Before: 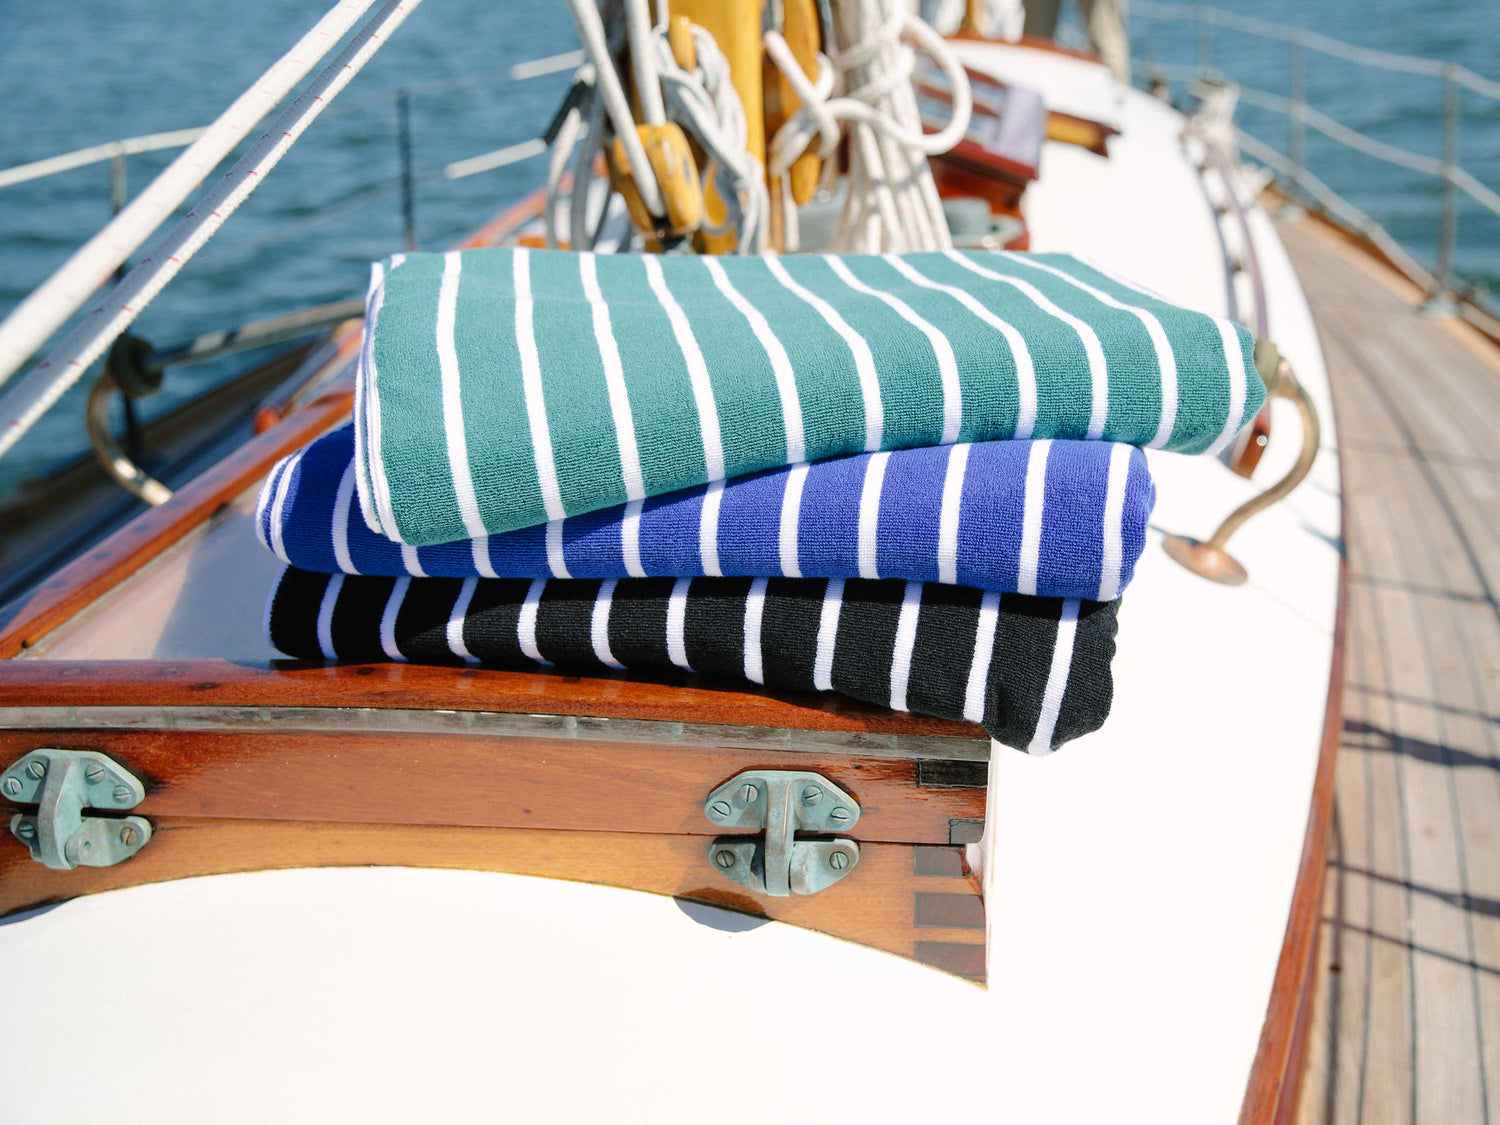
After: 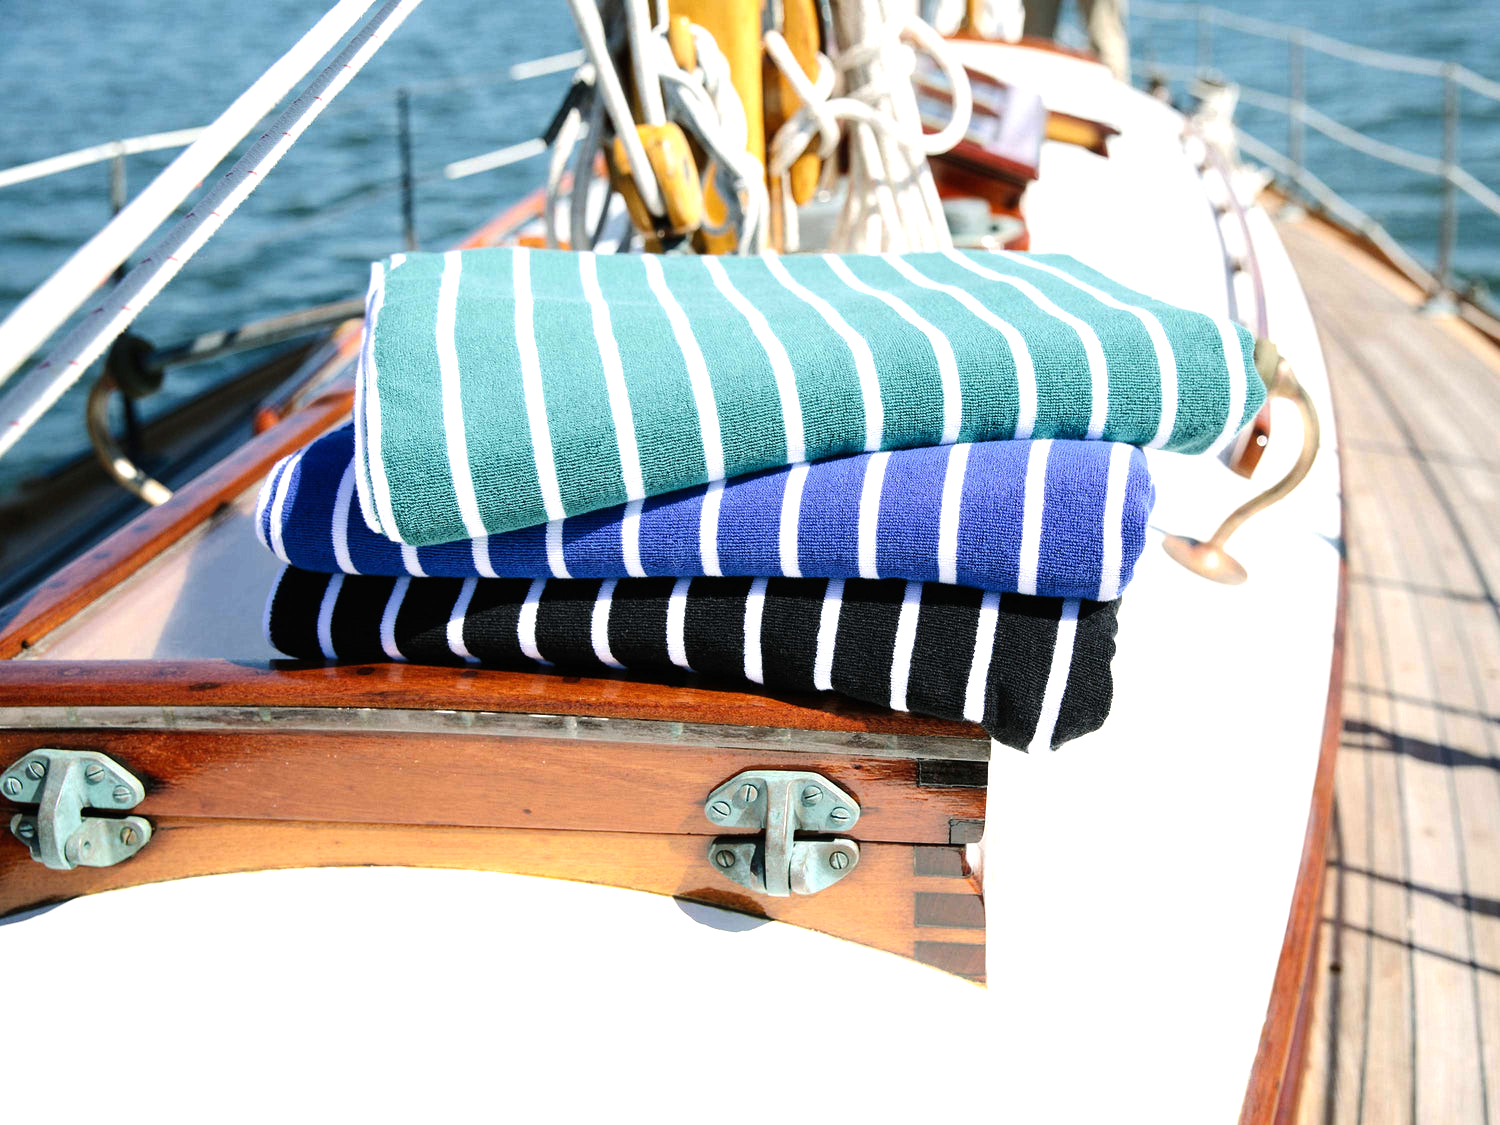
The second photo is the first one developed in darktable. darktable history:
tone equalizer: -8 EV -0.73 EV, -7 EV -0.709 EV, -6 EV -0.611 EV, -5 EV -0.383 EV, -3 EV 0.375 EV, -2 EV 0.6 EV, -1 EV 0.683 EV, +0 EV 0.774 EV, edges refinement/feathering 500, mask exposure compensation -1.57 EV, preserve details no
